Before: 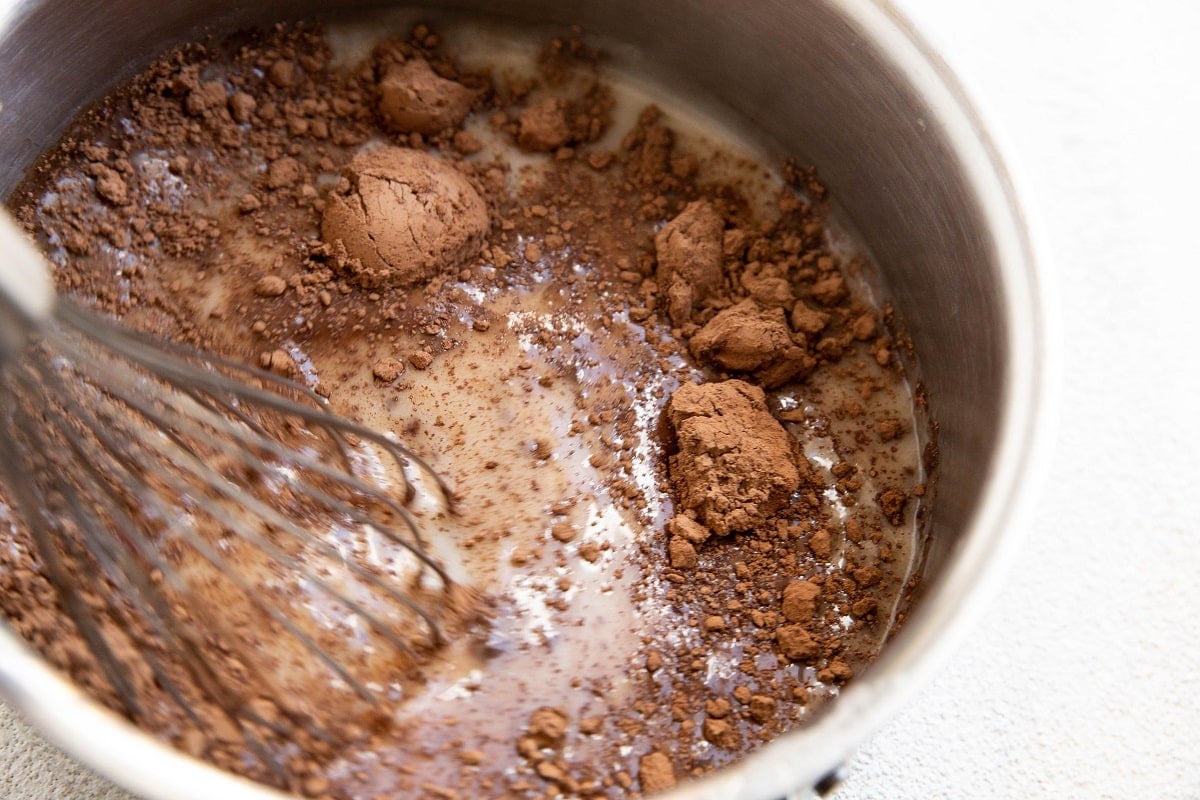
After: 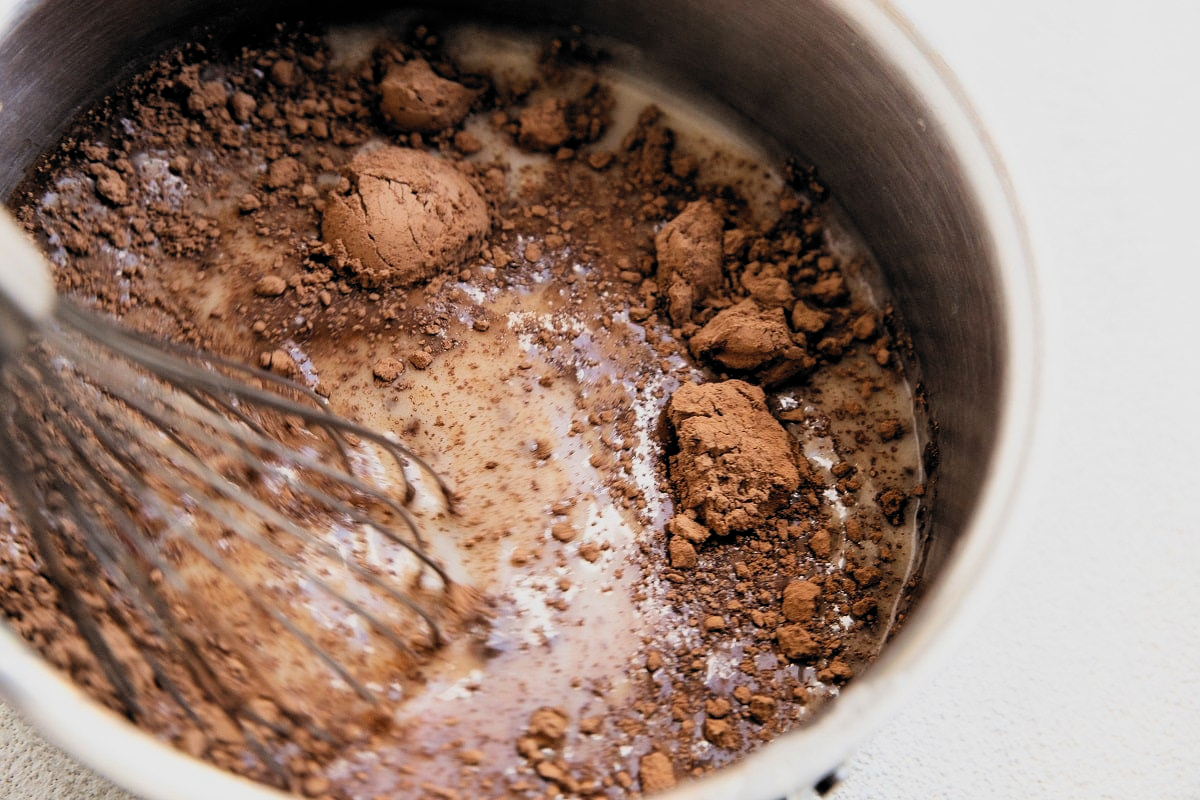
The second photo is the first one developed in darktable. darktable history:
filmic rgb: black relative exposure -5.07 EV, white relative exposure 3.55 EV, hardness 3.18, contrast 1.195, highlights saturation mix -30.16%, color science v6 (2022), iterations of high-quality reconstruction 10
